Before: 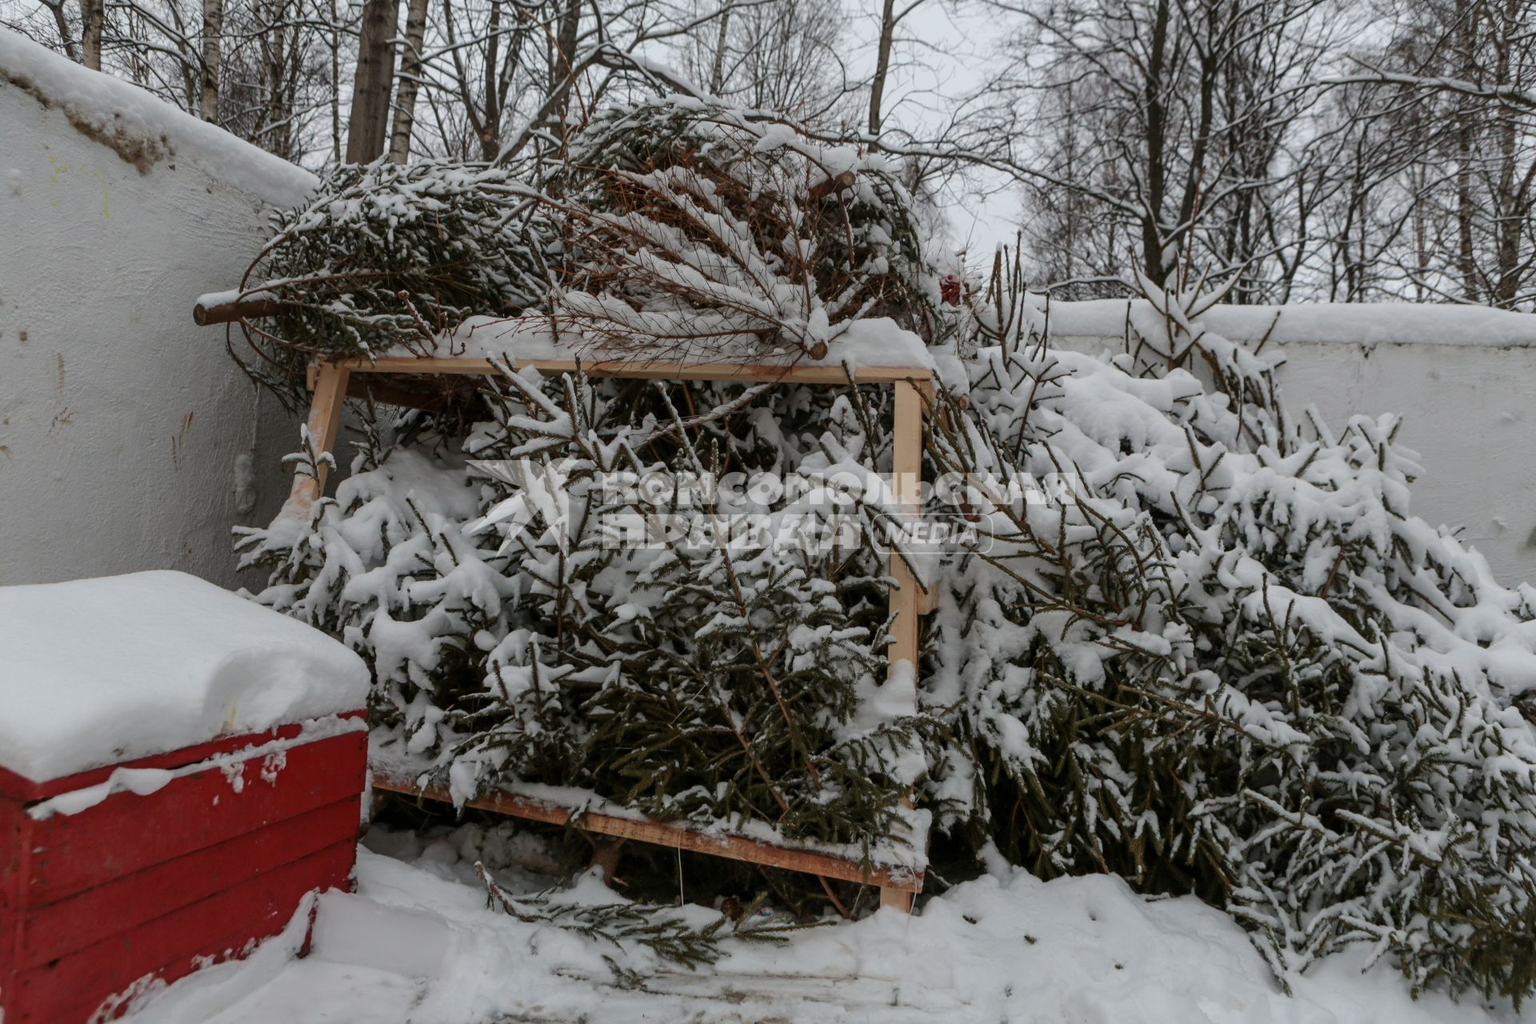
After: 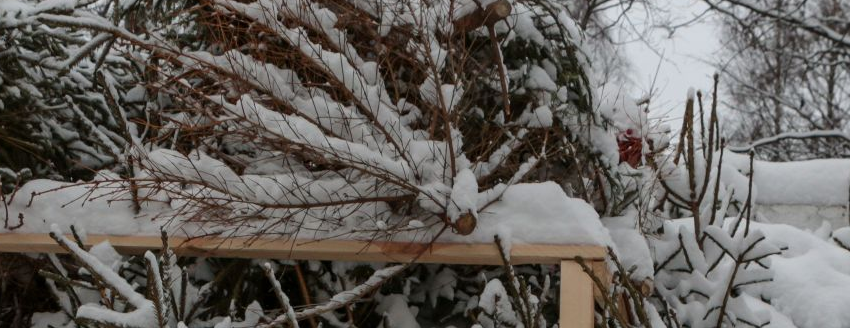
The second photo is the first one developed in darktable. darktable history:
crop: left 29.078%, top 16.821%, right 26.604%, bottom 57.511%
